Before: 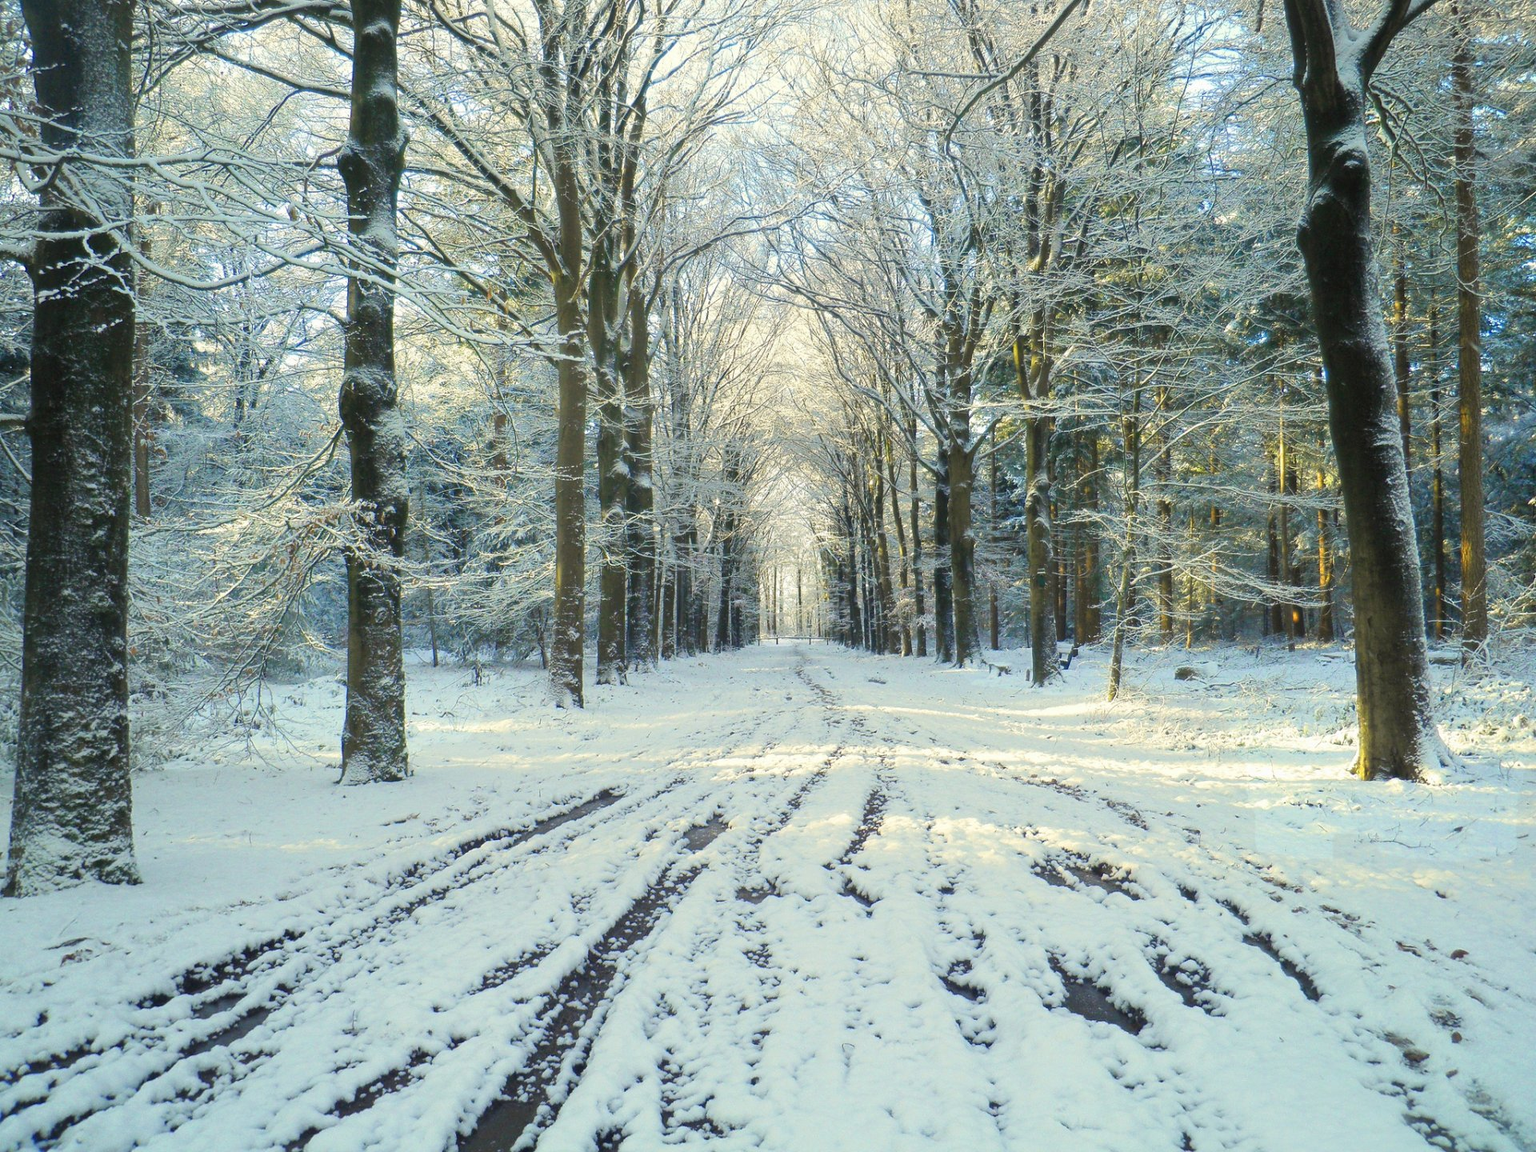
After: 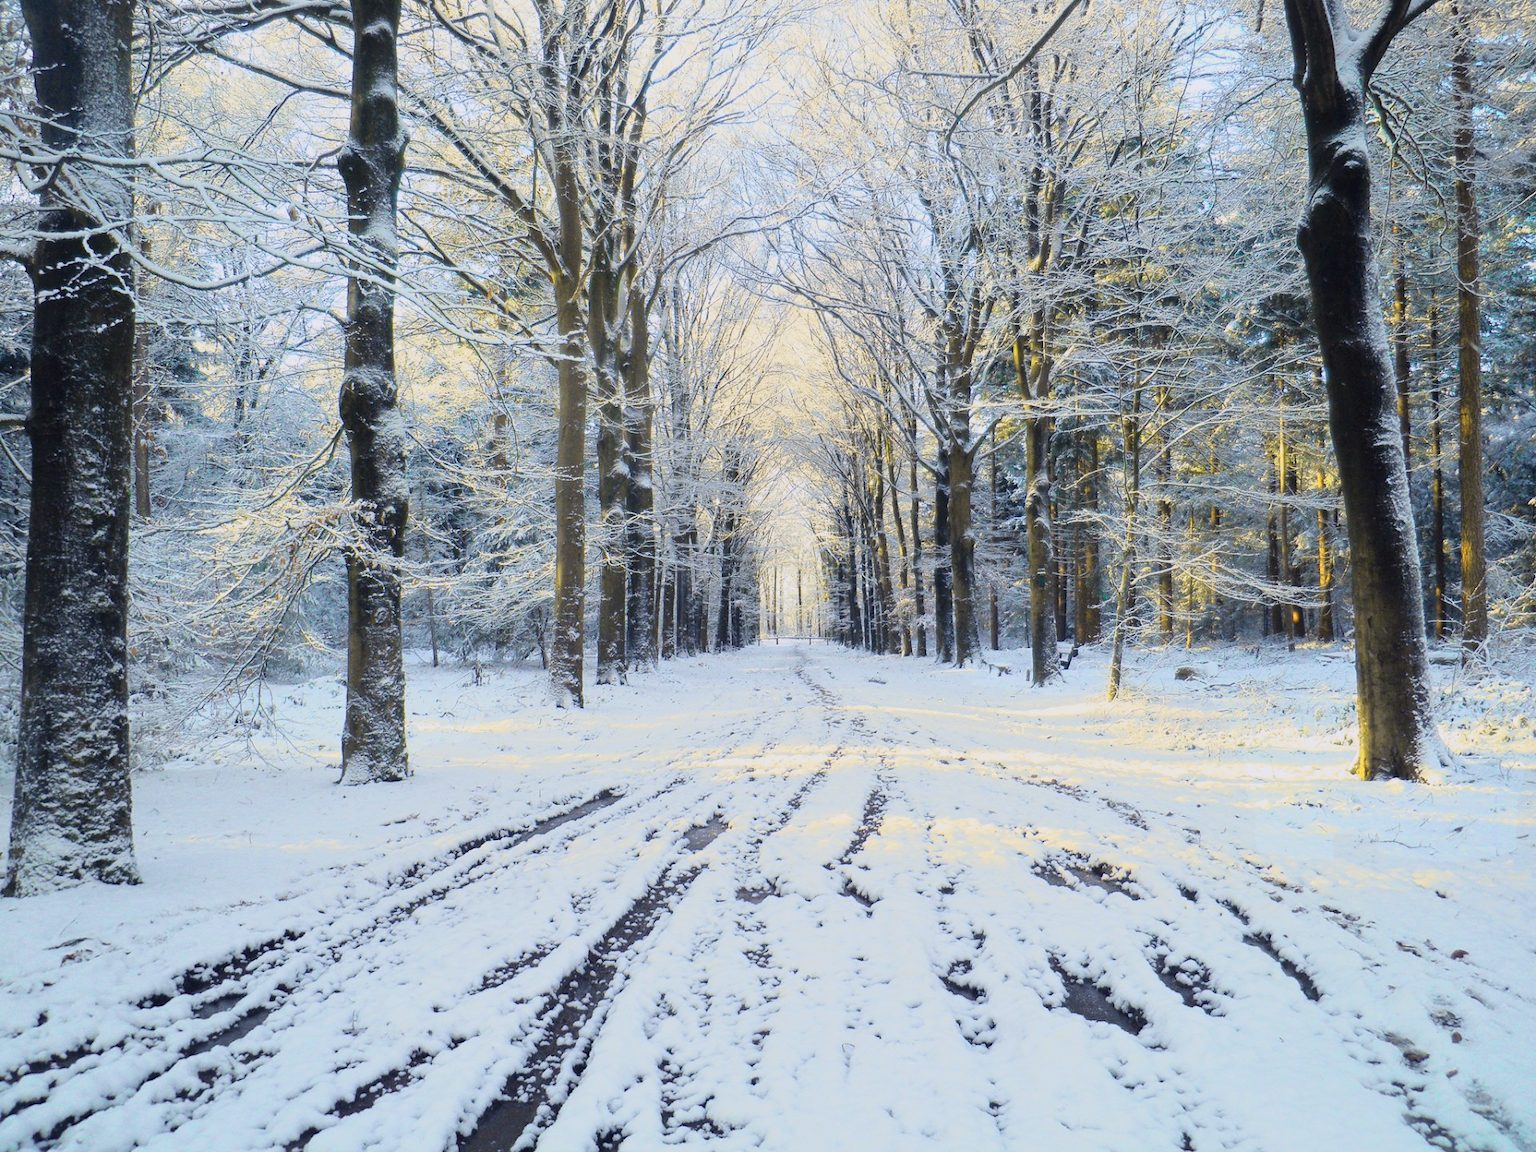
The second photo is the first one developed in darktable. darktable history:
tone curve: curves: ch0 [(0.003, 0.003) (0.104, 0.069) (0.236, 0.218) (0.401, 0.443) (0.495, 0.55) (0.625, 0.67) (0.819, 0.841) (0.96, 0.899)]; ch1 [(0, 0) (0.161, 0.092) (0.37, 0.302) (0.424, 0.402) (0.45, 0.466) (0.495, 0.506) (0.573, 0.571) (0.638, 0.641) (0.751, 0.741) (1, 1)]; ch2 [(0, 0) (0.352, 0.403) (0.466, 0.443) (0.524, 0.501) (0.56, 0.556) (1, 1)], color space Lab, independent channels, preserve colors none
tone equalizer: on, module defaults
